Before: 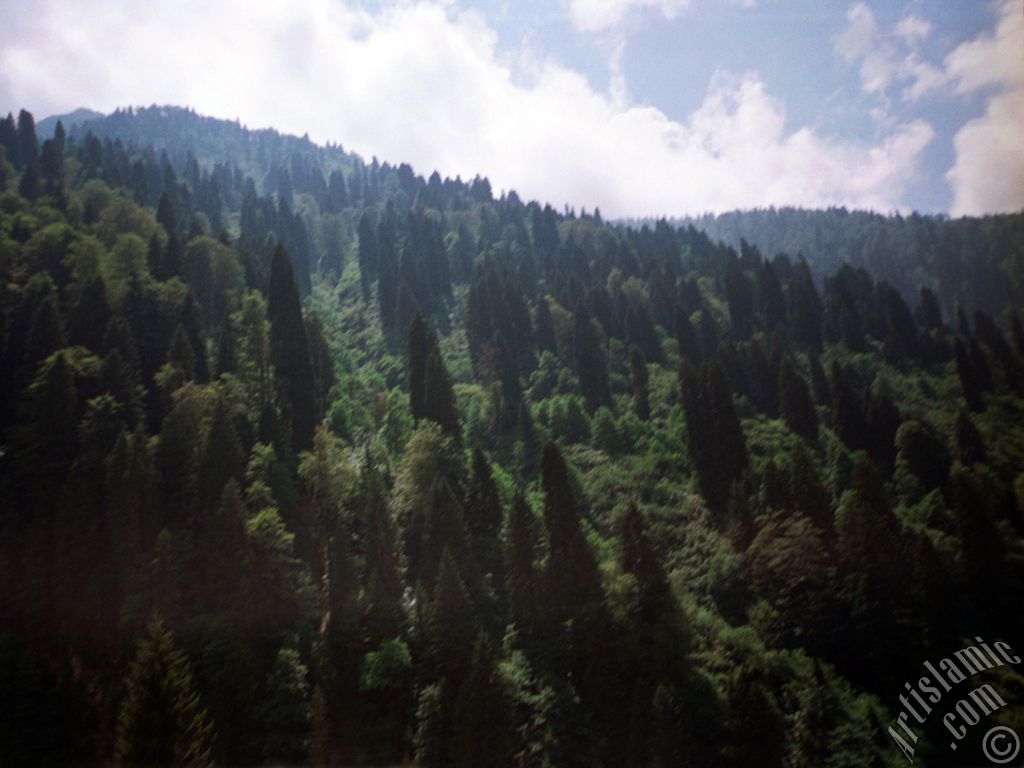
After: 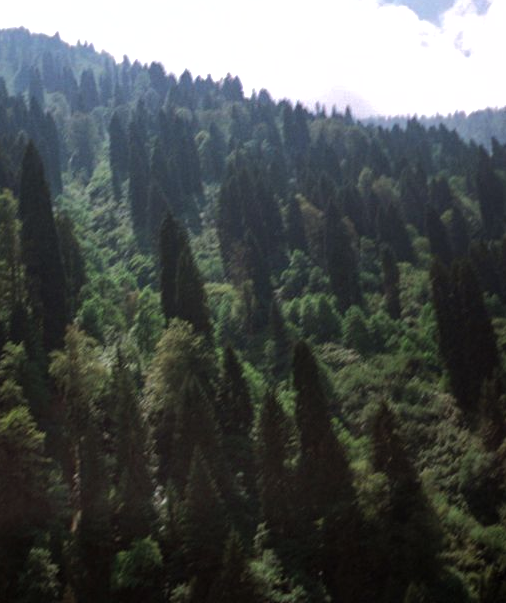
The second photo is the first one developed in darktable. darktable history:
tone equalizer: -8 EV -0.417 EV, -7 EV -0.389 EV, -6 EV -0.333 EV, -5 EV -0.222 EV, -3 EV 0.222 EV, -2 EV 0.333 EV, -1 EV 0.389 EV, +0 EV 0.417 EV, edges refinement/feathering 500, mask exposure compensation -1.57 EV, preserve details no
crop and rotate: angle 0.02°, left 24.353%, top 13.219%, right 26.156%, bottom 8.224%
shadows and highlights: shadows 30
